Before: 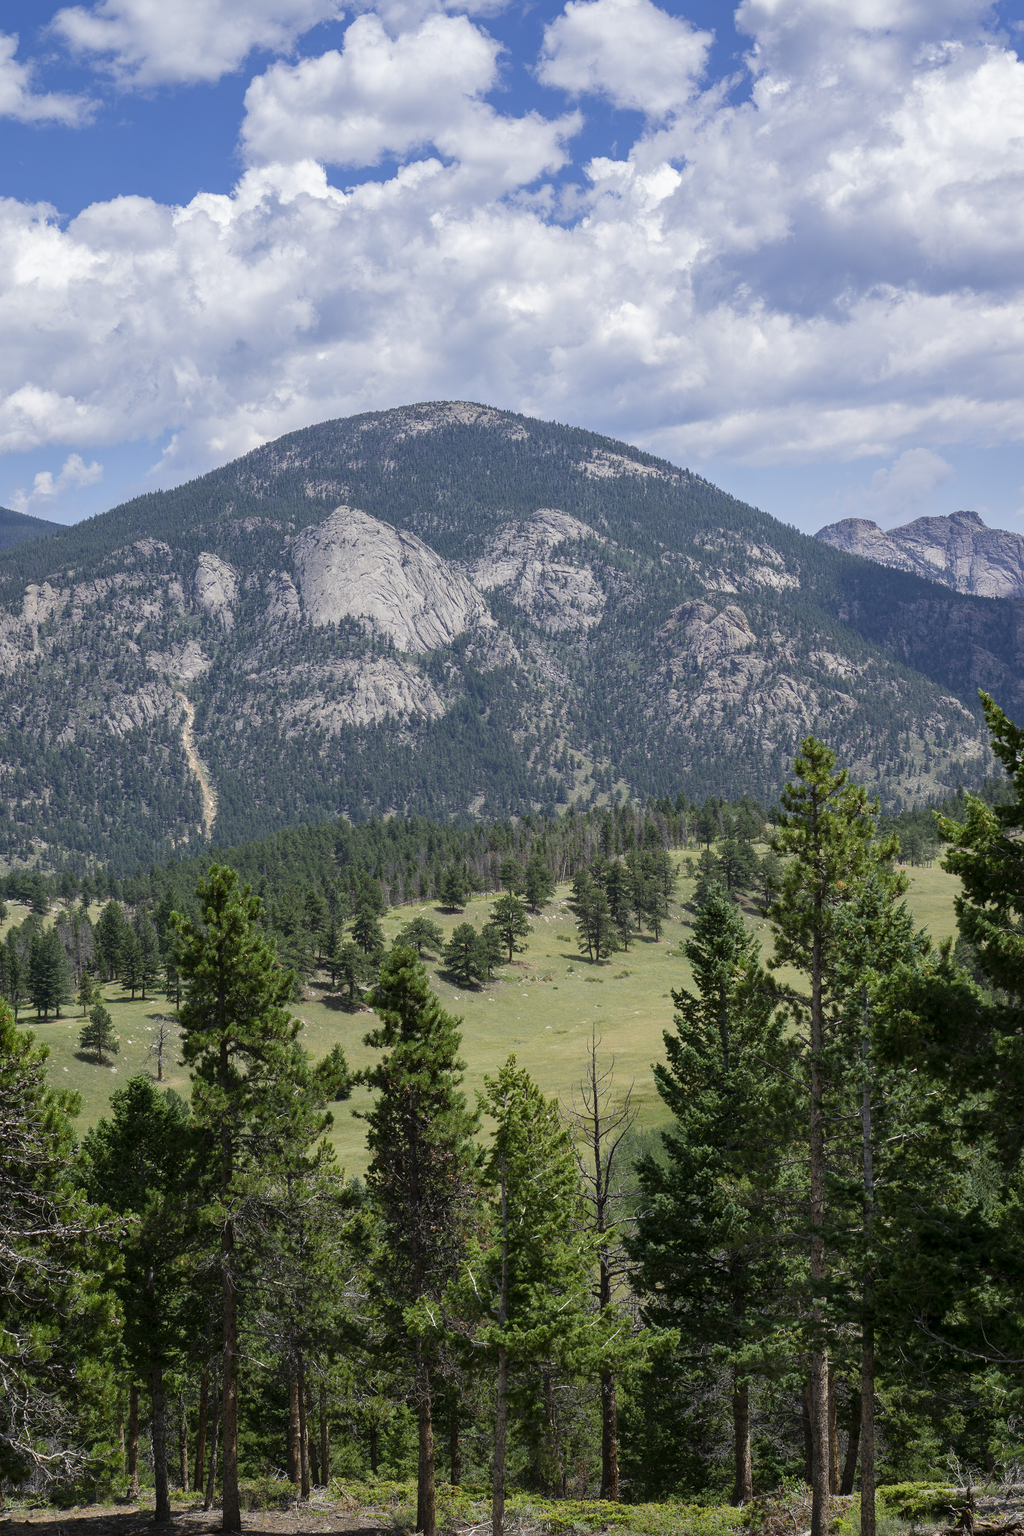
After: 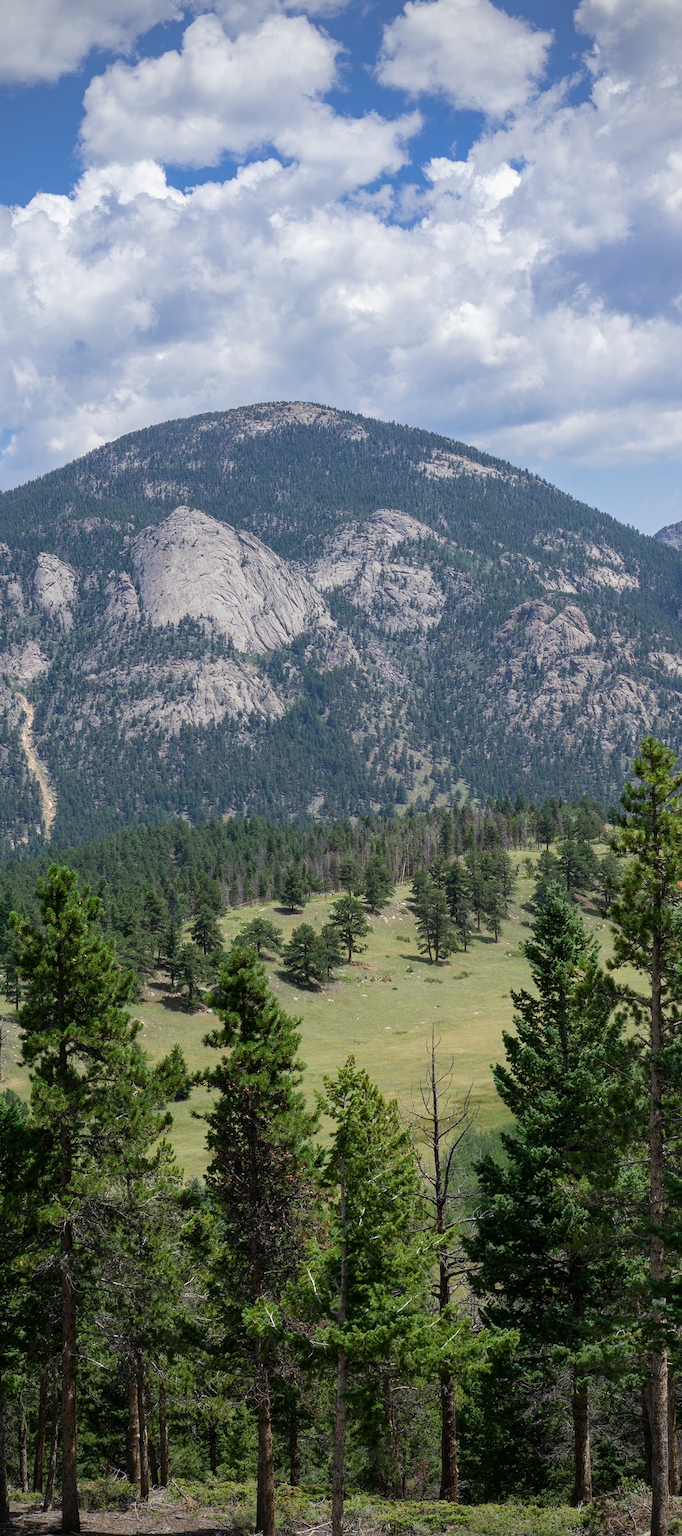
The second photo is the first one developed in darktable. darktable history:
vignetting: fall-off radius 60.92%
crop and rotate: left 15.754%, right 17.579%
